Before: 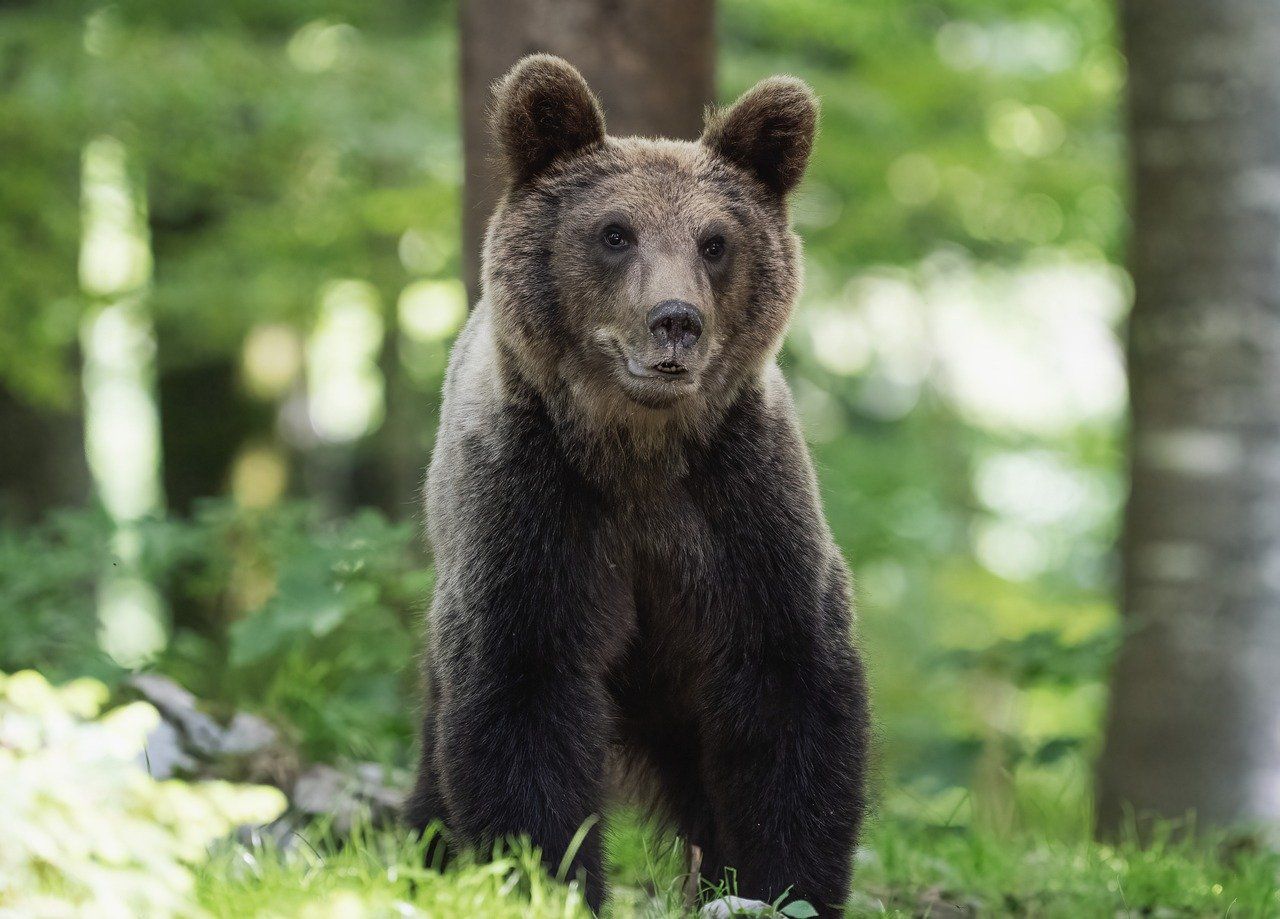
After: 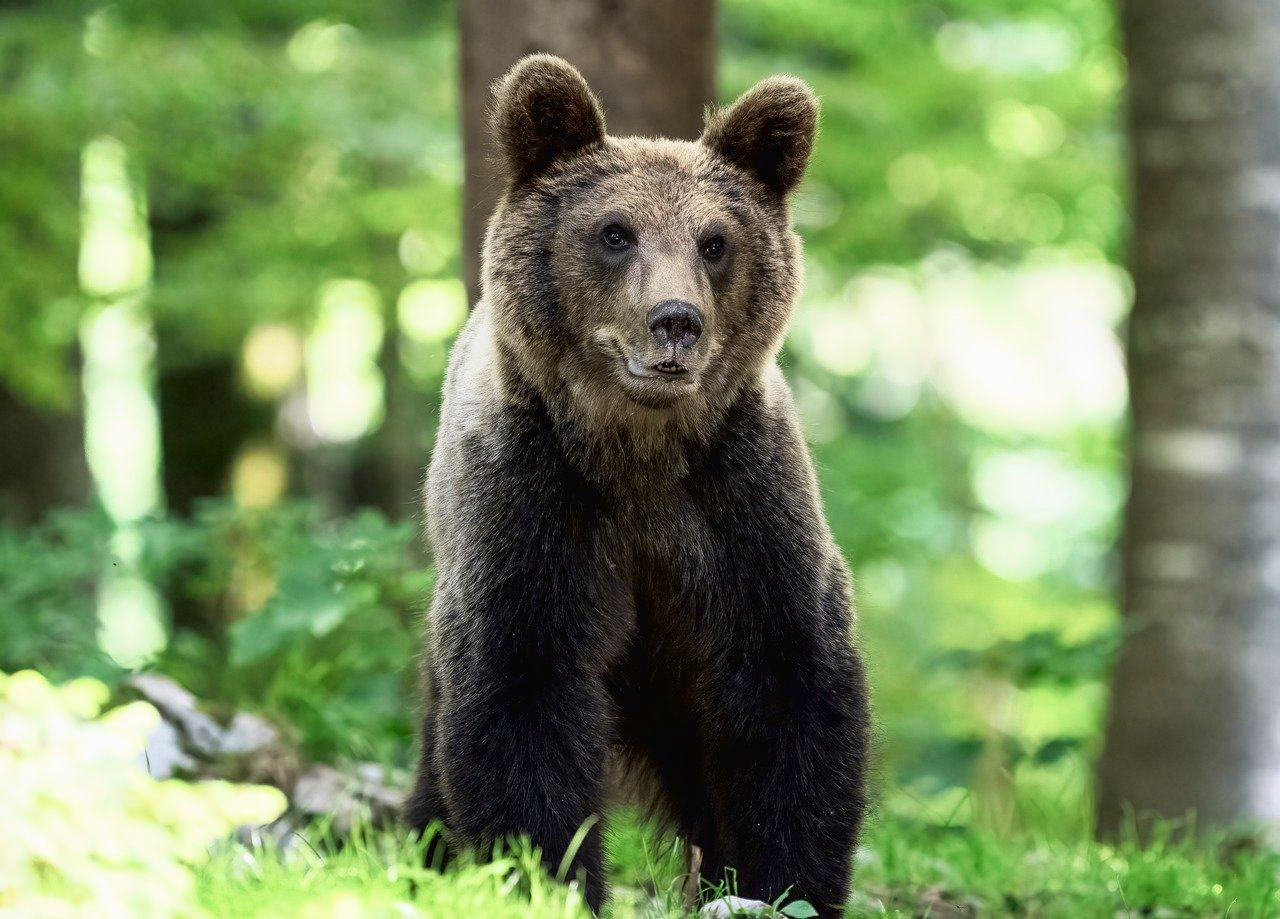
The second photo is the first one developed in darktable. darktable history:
tone curve: curves: ch0 [(0, 0.013) (0.054, 0.018) (0.205, 0.191) (0.289, 0.292) (0.39, 0.424) (0.493, 0.551) (0.647, 0.752) (0.778, 0.895) (1, 0.998)]; ch1 [(0, 0) (0.385, 0.343) (0.439, 0.415) (0.494, 0.495) (0.501, 0.501) (0.51, 0.509) (0.54, 0.546) (0.586, 0.606) (0.66, 0.701) (0.783, 0.804) (1, 1)]; ch2 [(0, 0) (0.32, 0.281) (0.403, 0.399) (0.441, 0.428) (0.47, 0.469) (0.498, 0.496) (0.524, 0.538) (0.566, 0.579) (0.633, 0.665) (0.7, 0.711) (1, 1)], color space Lab, independent channels, preserve colors none
tone equalizer: on, module defaults
